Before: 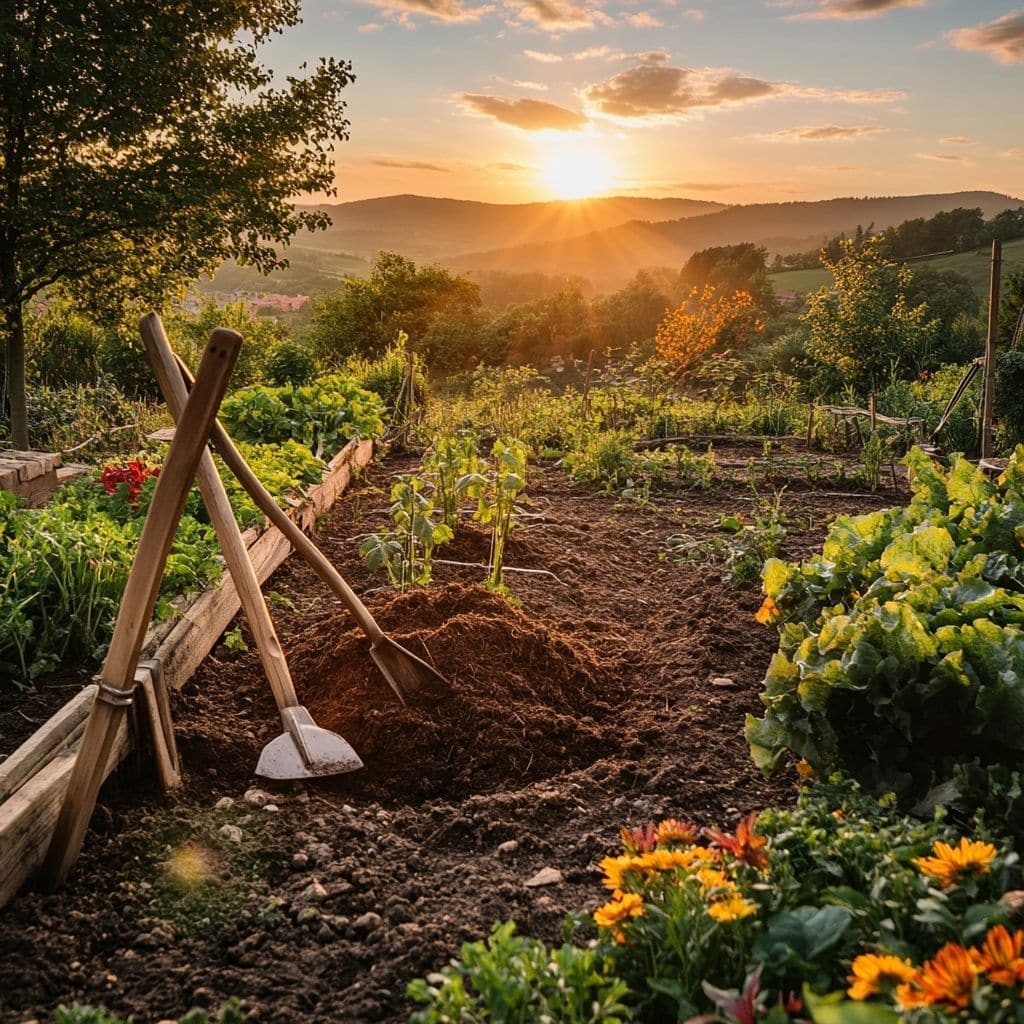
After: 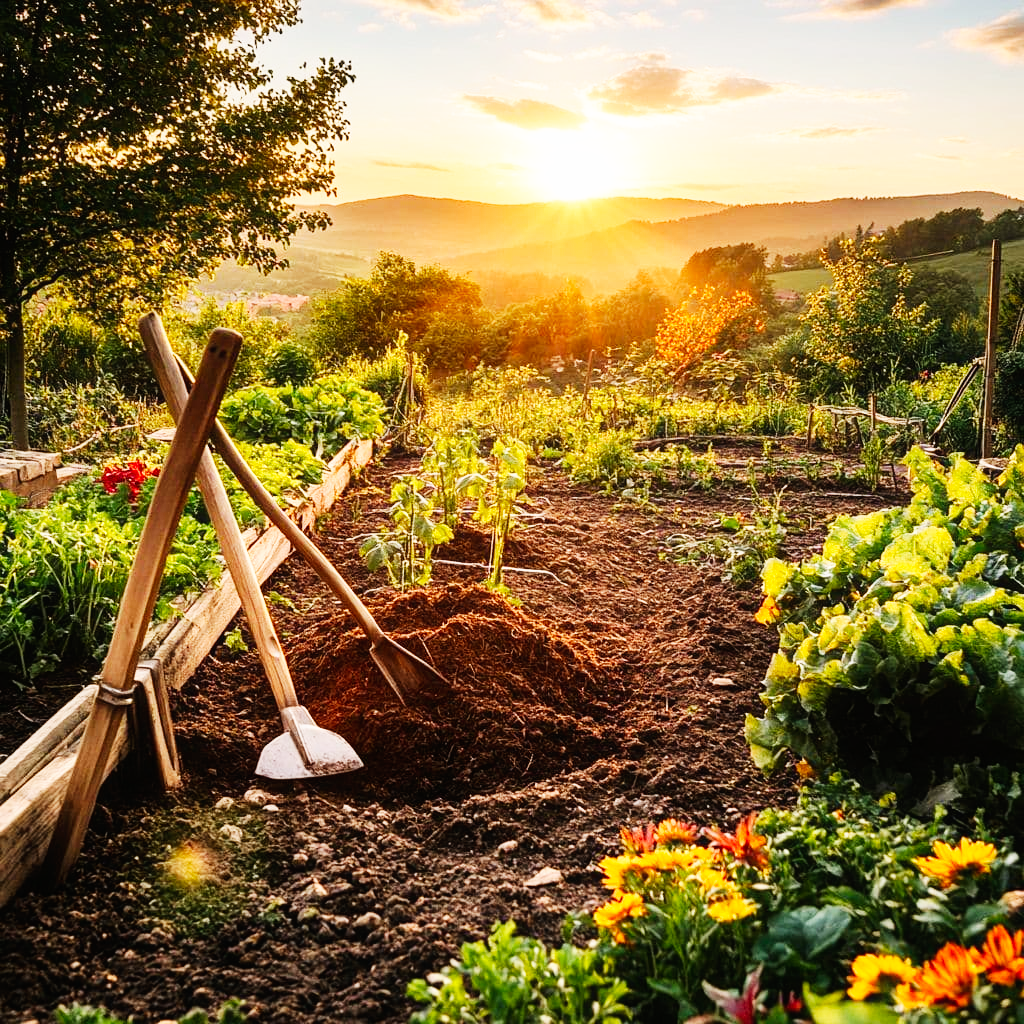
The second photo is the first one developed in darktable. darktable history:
contrast equalizer: y [[0.5, 0.488, 0.462, 0.461, 0.491, 0.5], [0.5 ×6], [0.5 ×6], [0 ×6], [0 ×6]]
base curve: curves: ch0 [(0, 0) (0.007, 0.004) (0.027, 0.03) (0.046, 0.07) (0.207, 0.54) (0.442, 0.872) (0.673, 0.972) (1, 1)], preserve colors none
